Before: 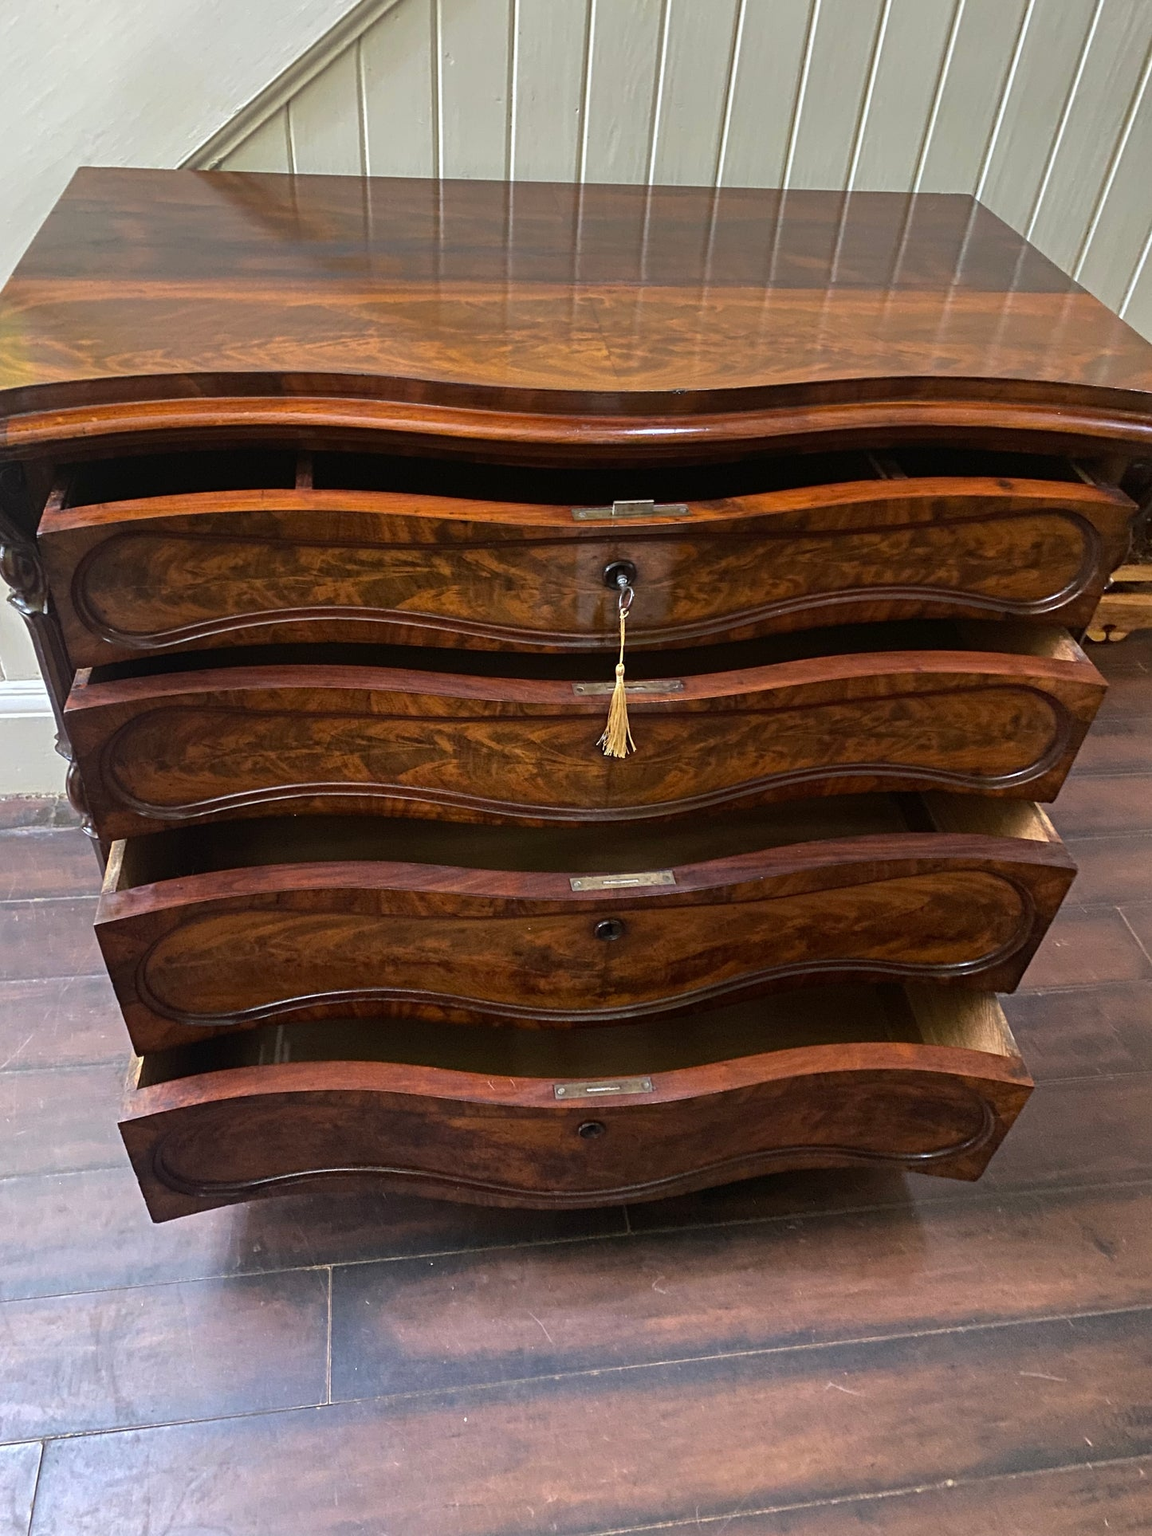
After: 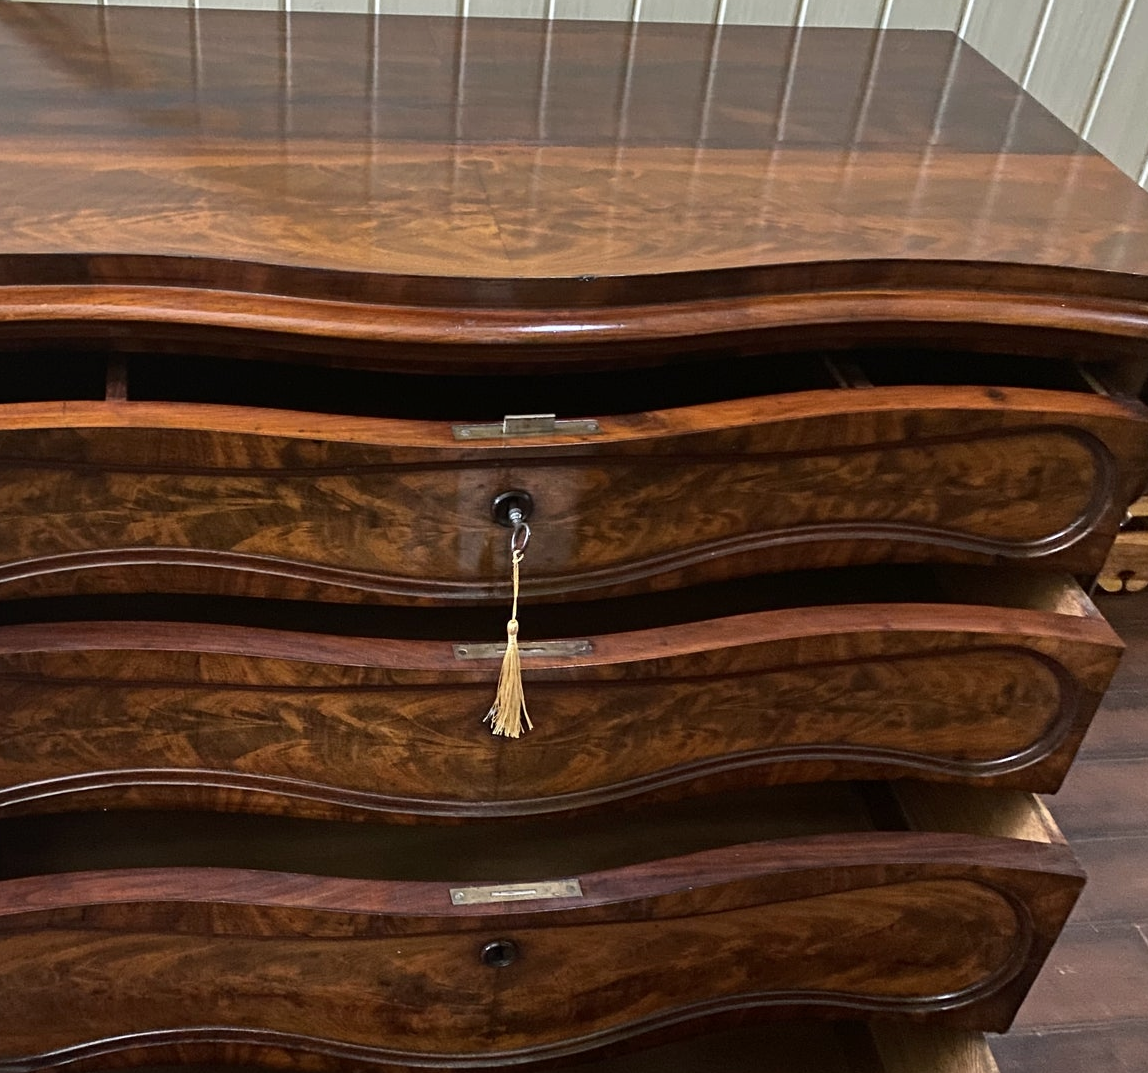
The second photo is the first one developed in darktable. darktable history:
contrast brightness saturation: contrast 0.11, saturation -0.17
crop: left 18.38%, top 11.092%, right 2.134%, bottom 33.217%
